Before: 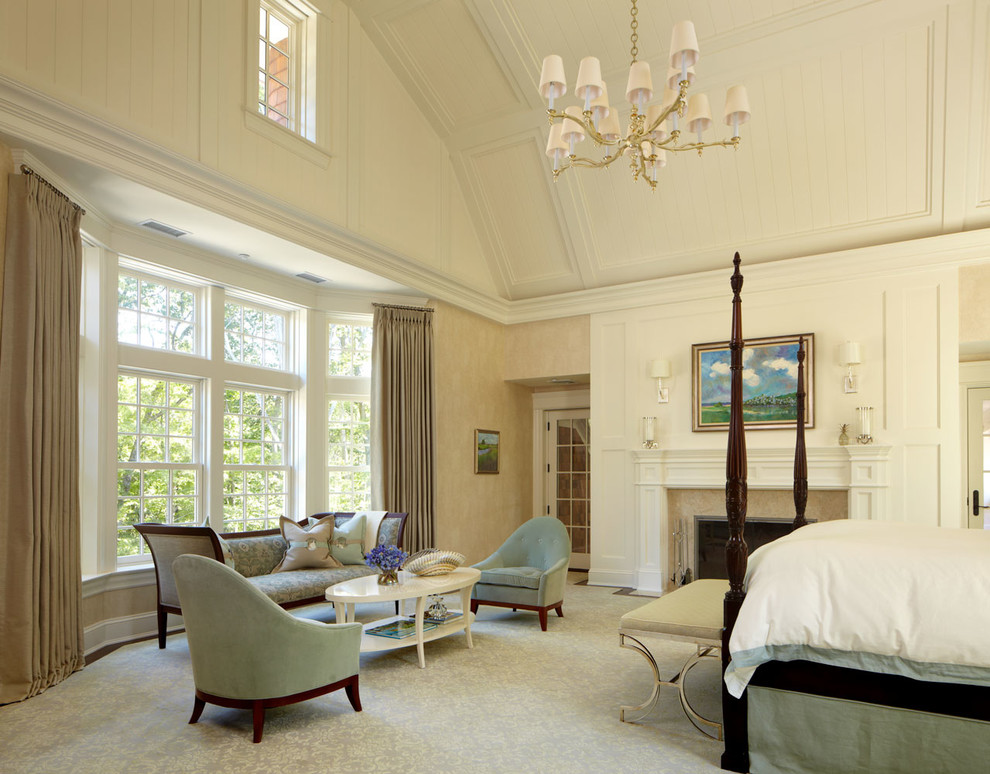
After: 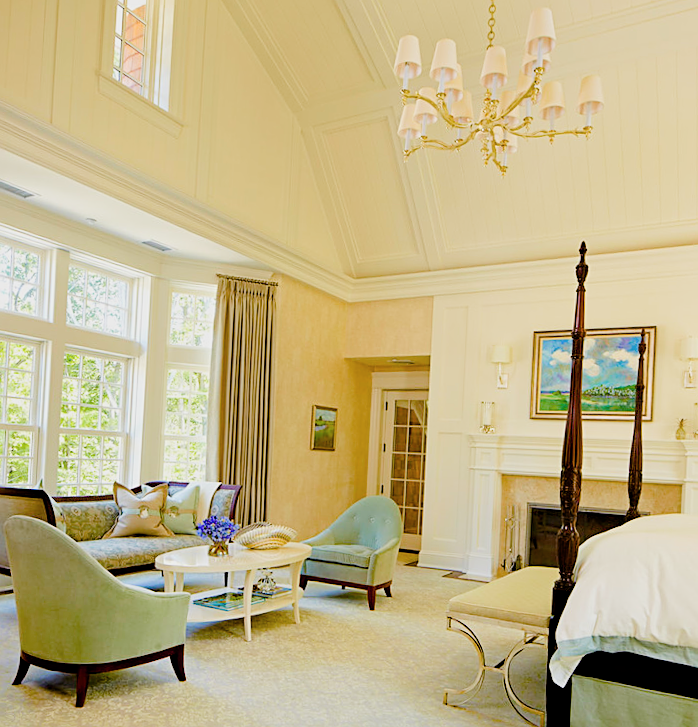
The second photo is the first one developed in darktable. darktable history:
color balance rgb: linear chroma grading › shadows 31.643%, linear chroma grading › global chroma -1.357%, linear chroma grading › mid-tones 4.15%, perceptual saturation grading › global saturation 34.84%, perceptual saturation grading › highlights -29.884%, perceptual saturation grading › shadows 35.09%, perceptual brilliance grading › global brilliance 10.64%, perceptual brilliance grading › shadows 14.783%, contrast -29.837%
filmic rgb: black relative exposure -5.12 EV, white relative exposure 3.5 EV, hardness 3.18, contrast 1.39, highlights saturation mix -49.96%
contrast brightness saturation: contrast 0.011, saturation -0.049
exposure: exposure 0.372 EV, compensate highlight preservation false
tone equalizer: on, module defaults
haze removal: adaptive false
sharpen: on, module defaults
crop and rotate: angle -2.88°, left 14.125%, top 0.038%, right 10.921%, bottom 0.066%
